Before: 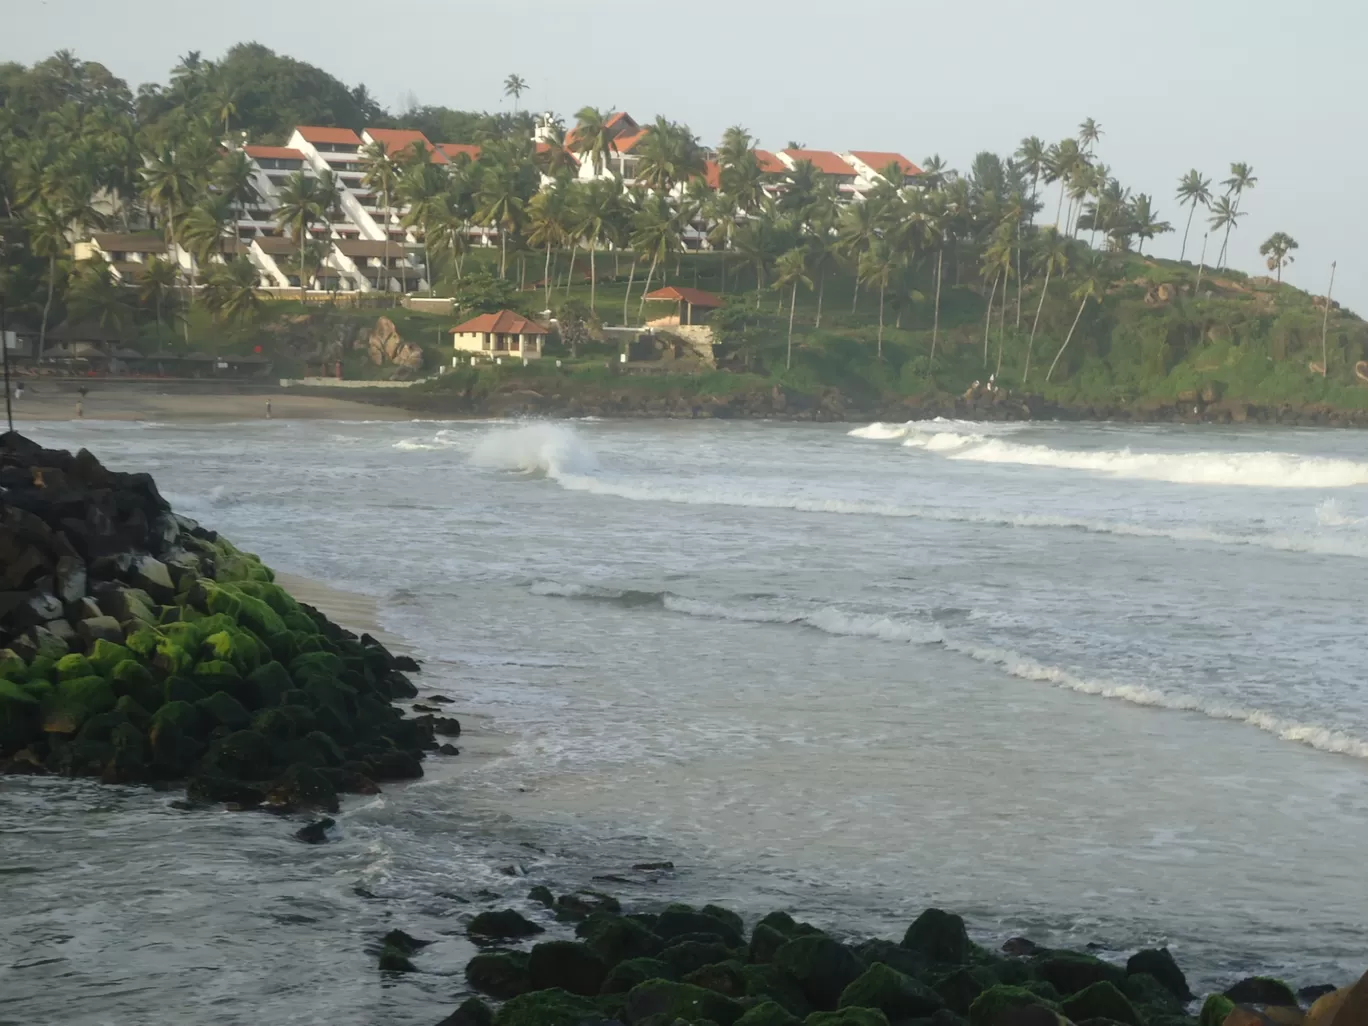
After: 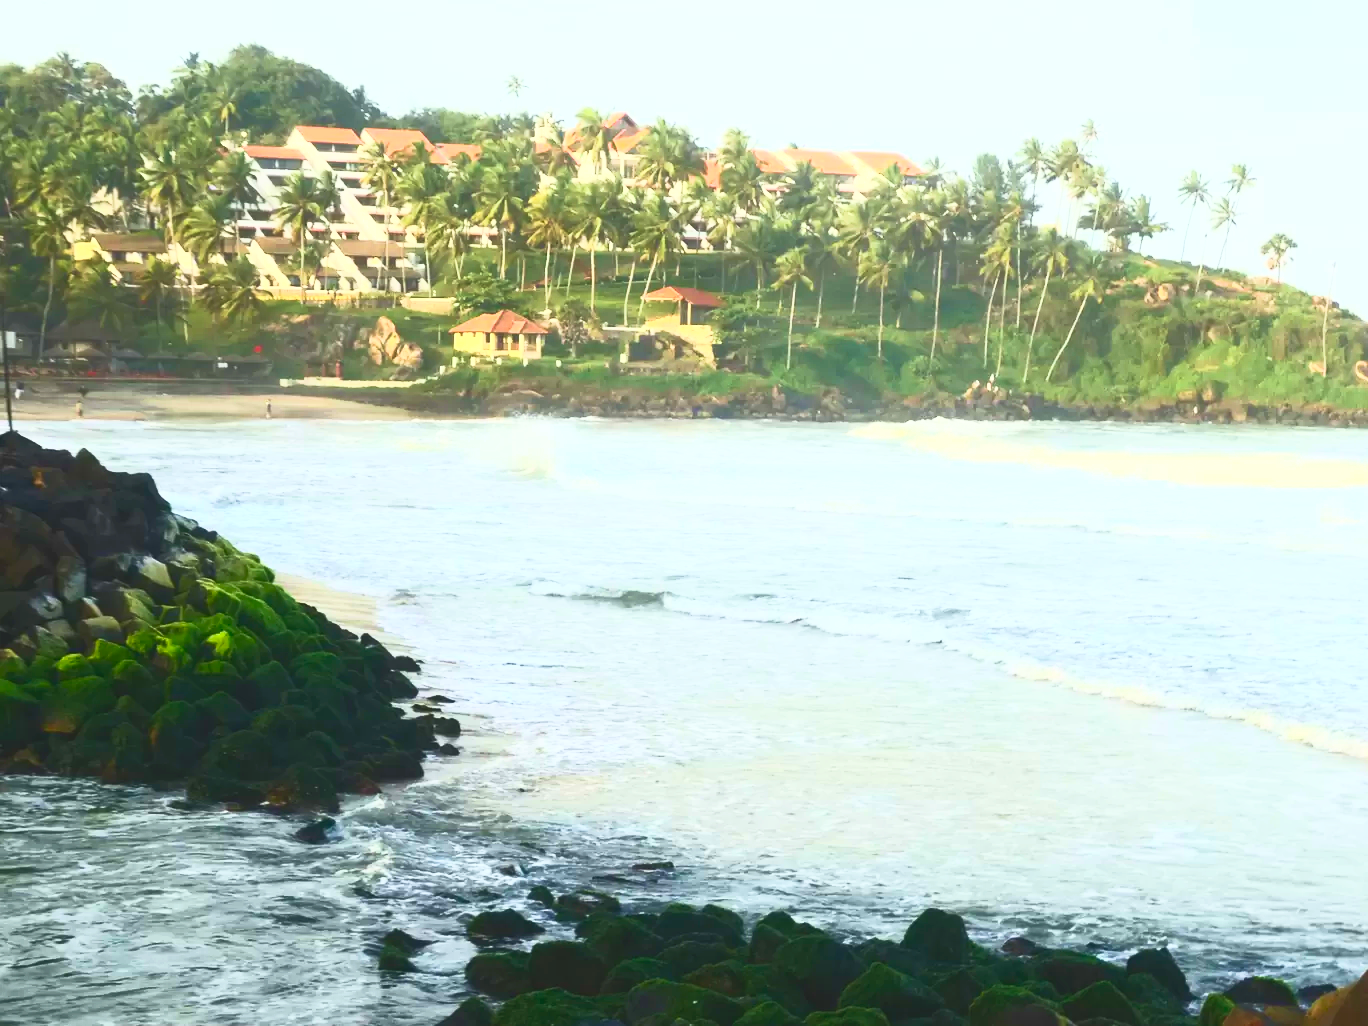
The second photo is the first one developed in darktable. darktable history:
velvia: strength 27.2%
contrast brightness saturation: contrast 0.983, brightness 0.994, saturation 0.997
